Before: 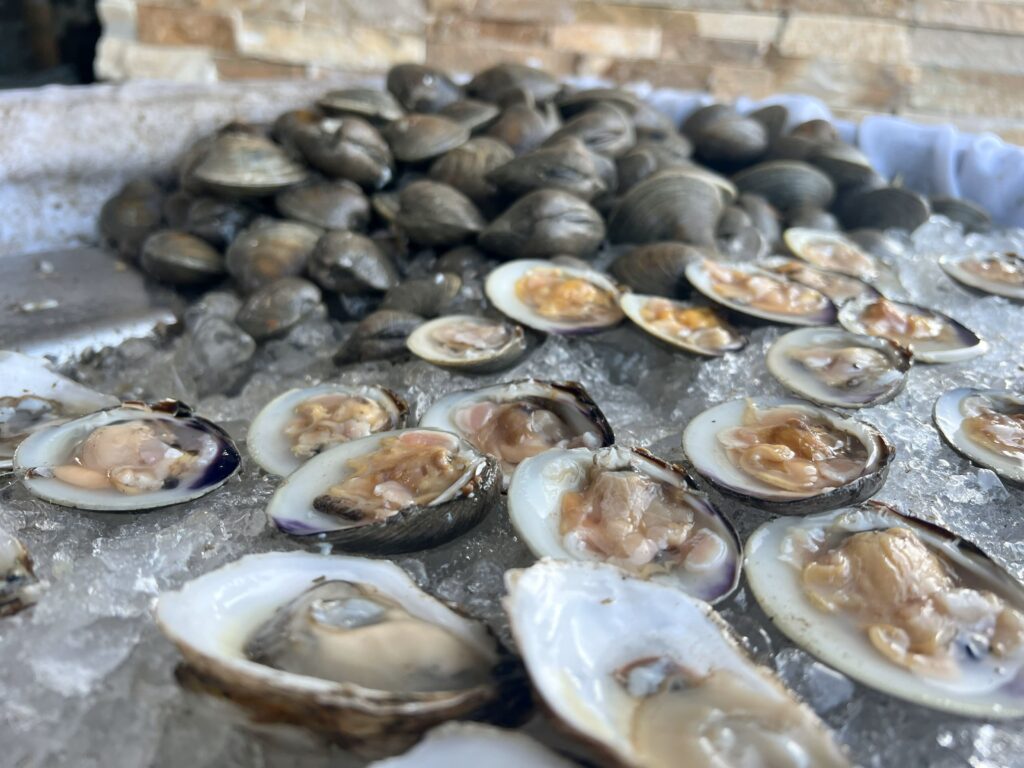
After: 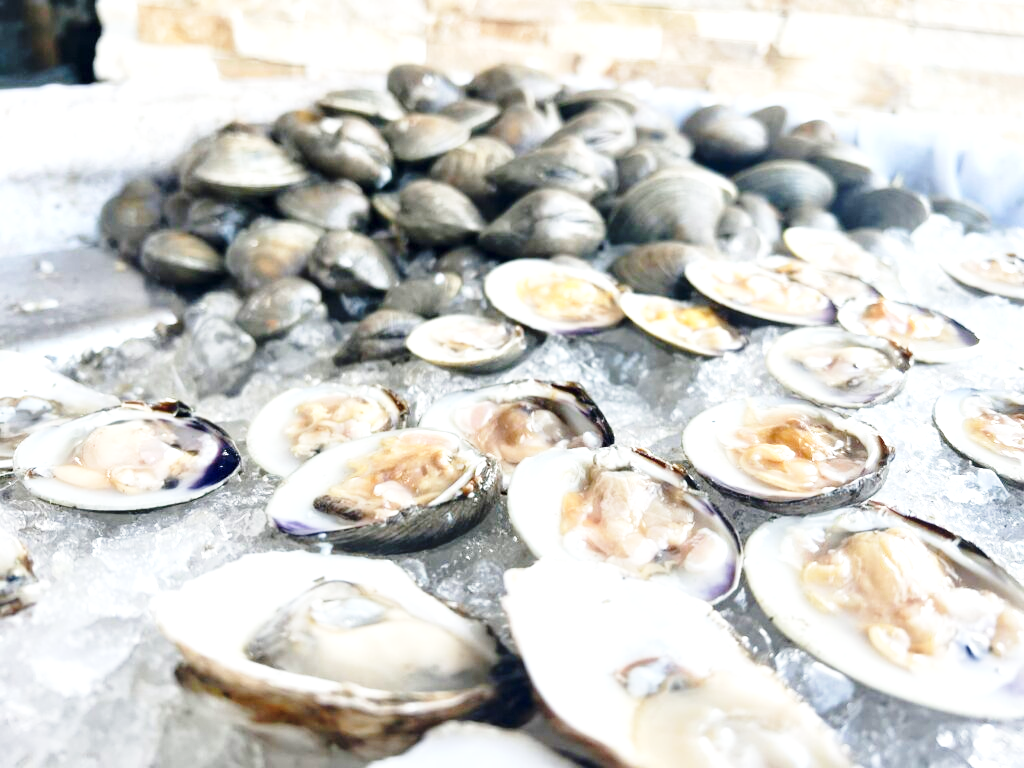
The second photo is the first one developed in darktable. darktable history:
exposure: exposure 1 EV, compensate highlight preservation false
base curve: curves: ch0 [(0, 0) (0.028, 0.03) (0.121, 0.232) (0.46, 0.748) (0.859, 0.968) (1, 1)], preserve colors none
